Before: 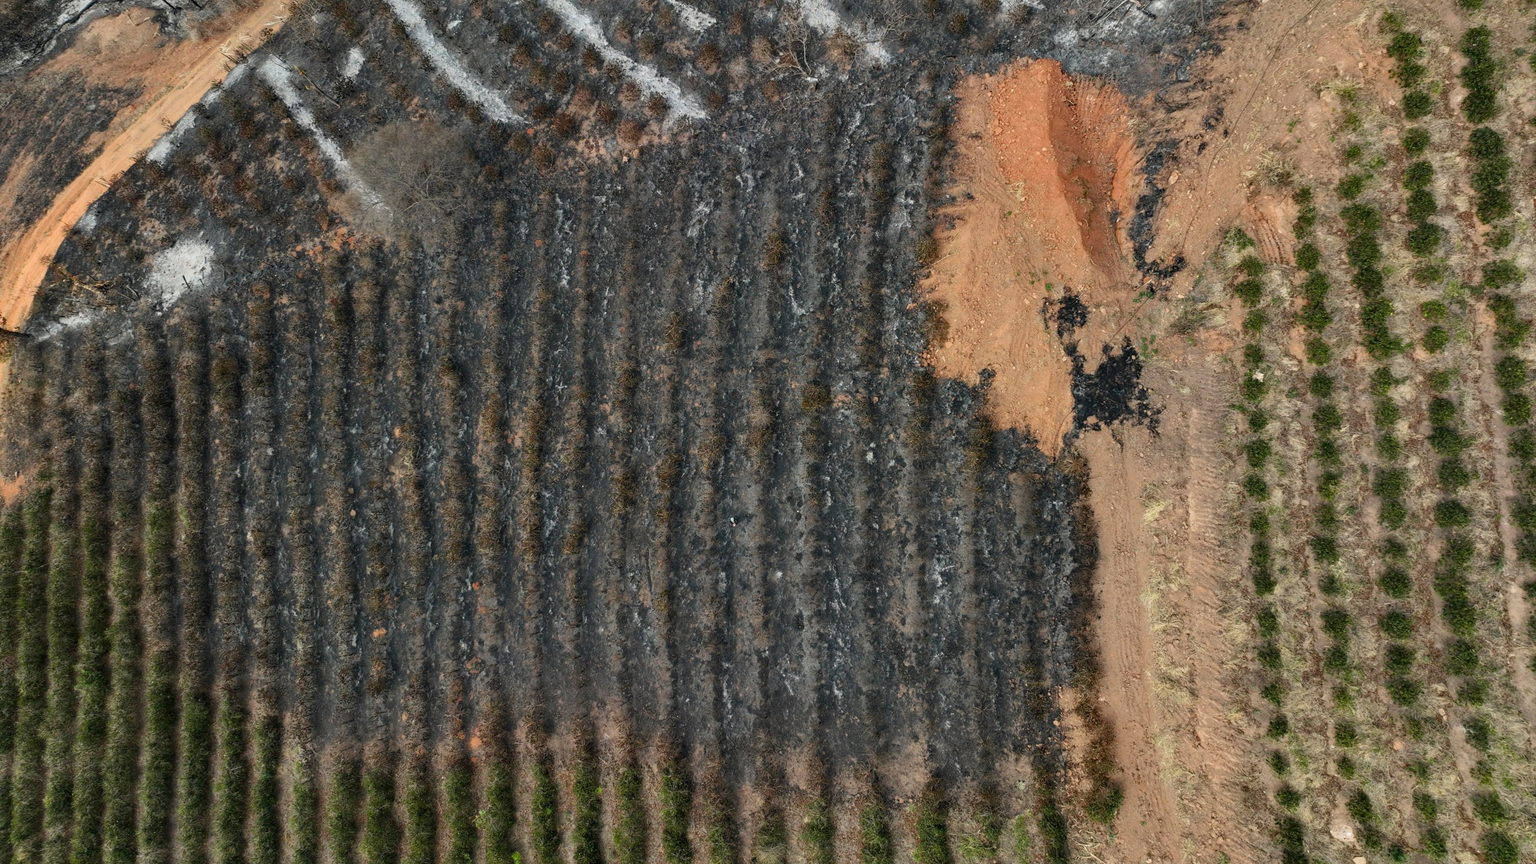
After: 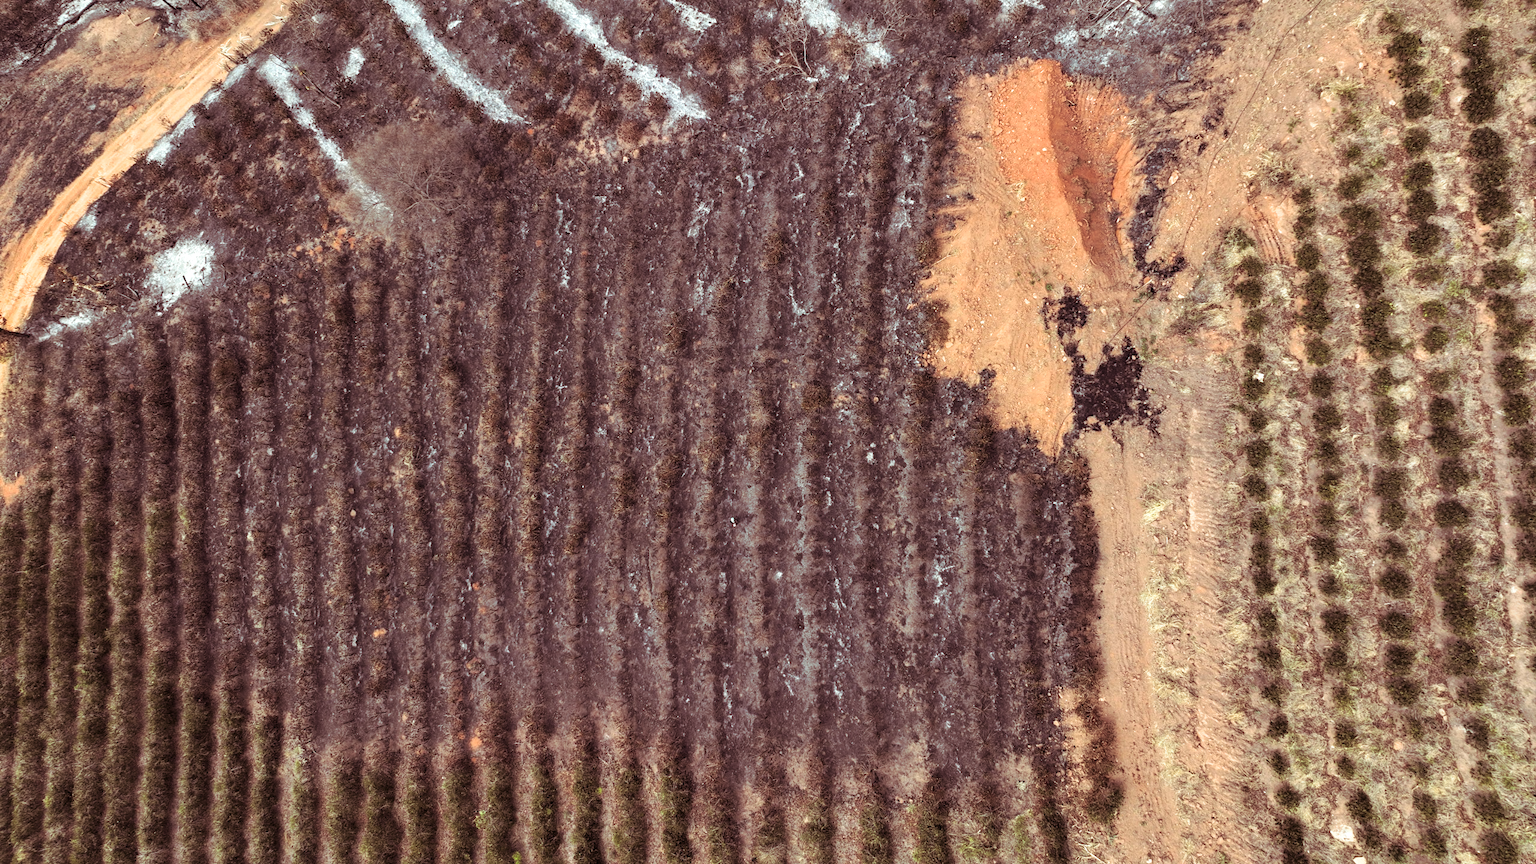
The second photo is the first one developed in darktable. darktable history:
exposure: black level correction 0, exposure 0.7 EV, compensate exposure bias true, compensate highlight preservation false
tone equalizer: -8 EV -0.55 EV
split-toning: highlights › hue 180°
